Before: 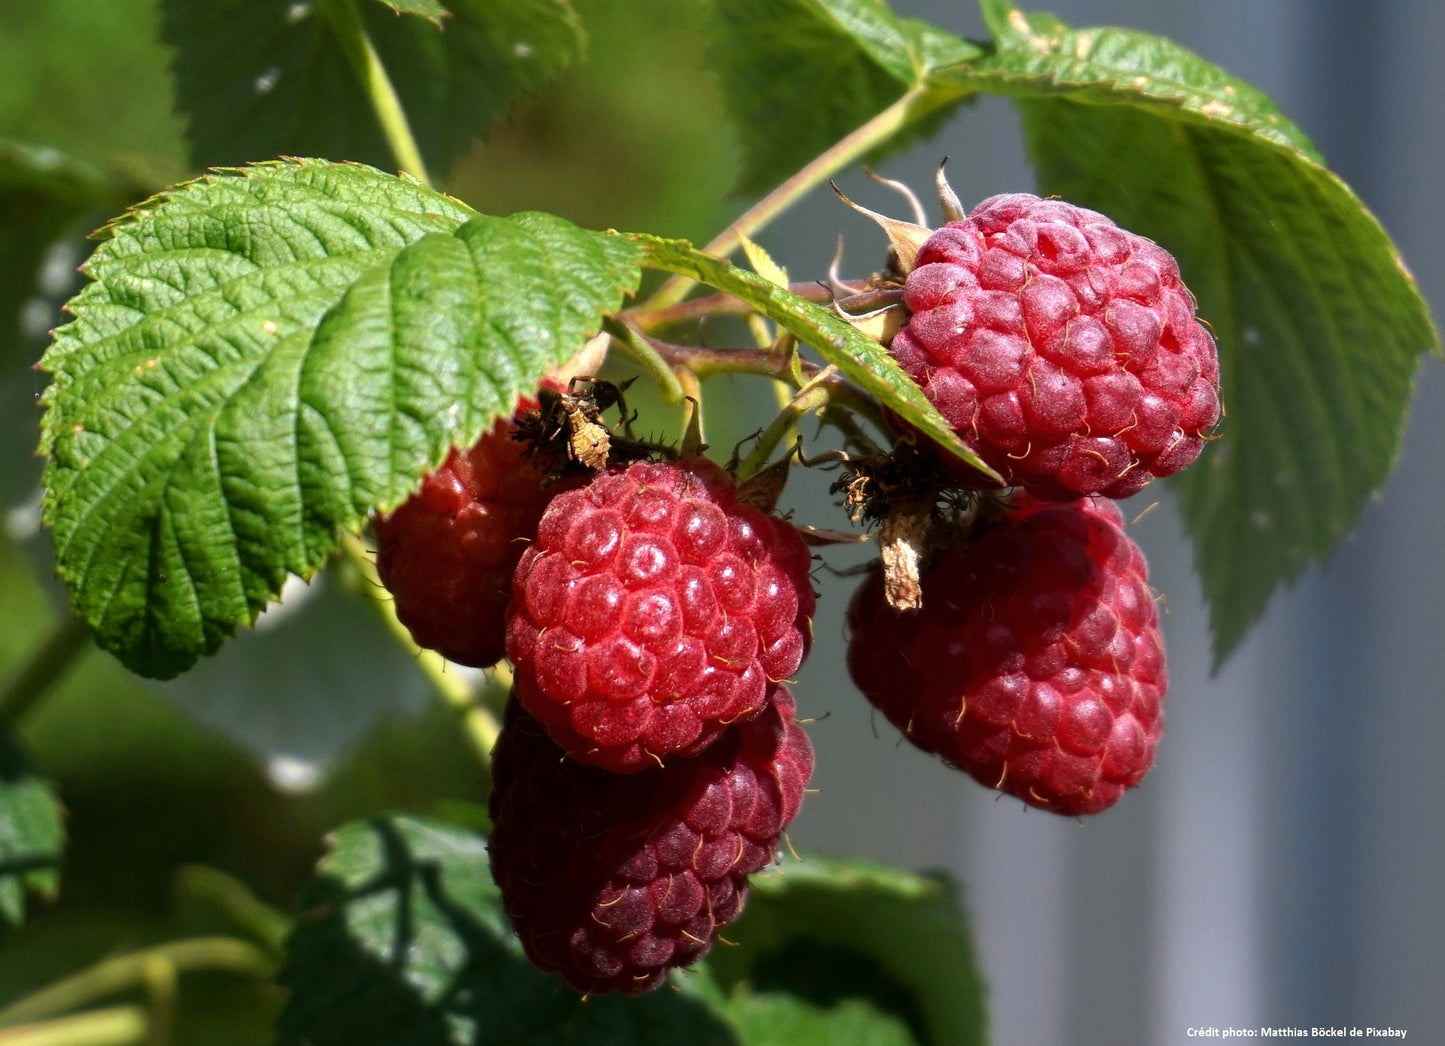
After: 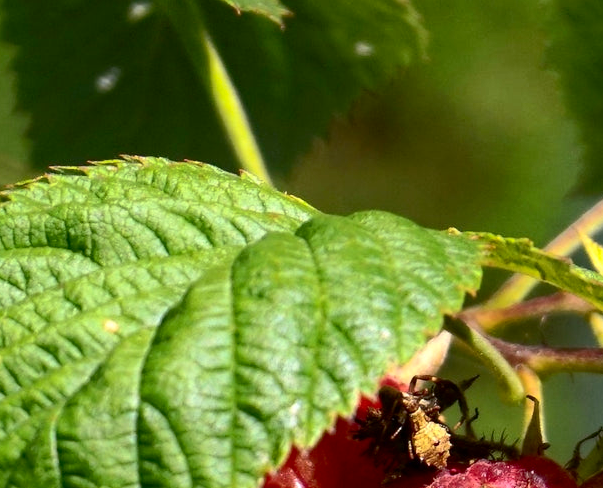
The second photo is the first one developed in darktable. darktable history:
color balance rgb: shadows lift › luminance -20.257%, highlights gain › chroma 0.247%, highlights gain › hue 330°, perceptual saturation grading › global saturation 0.22%, global vibrance 20%
shadows and highlights: on, module defaults
crop and rotate: left 11.006%, top 0.113%, right 47.209%, bottom 53.153%
contrast brightness saturation: contrast 0.273
